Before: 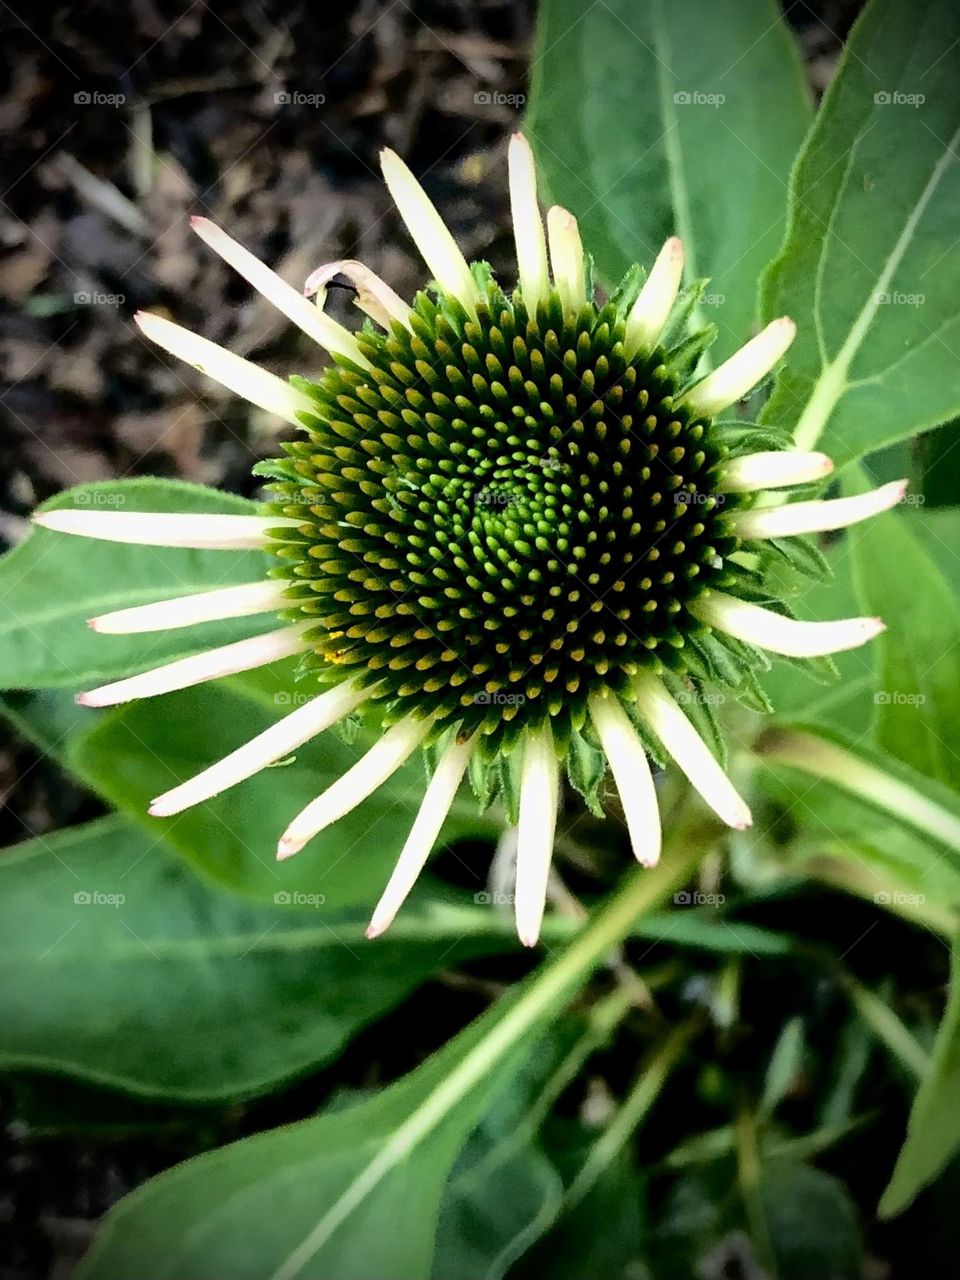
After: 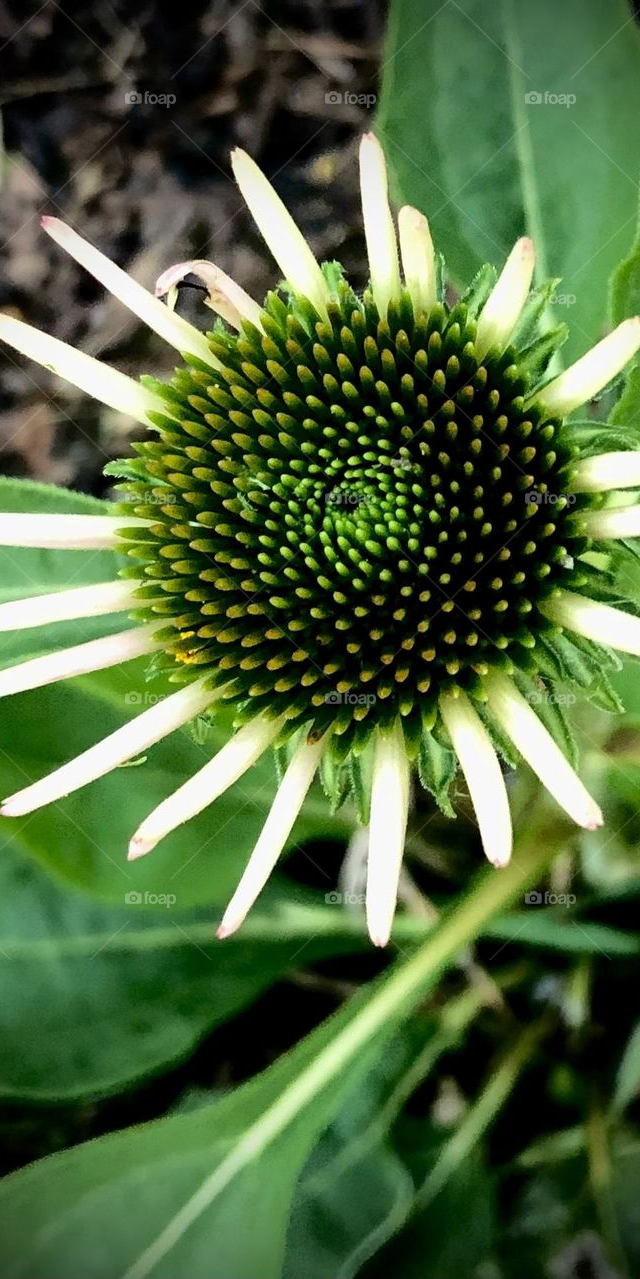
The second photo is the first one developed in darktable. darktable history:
crop and rotate: left 15.575%, right 17.717%
